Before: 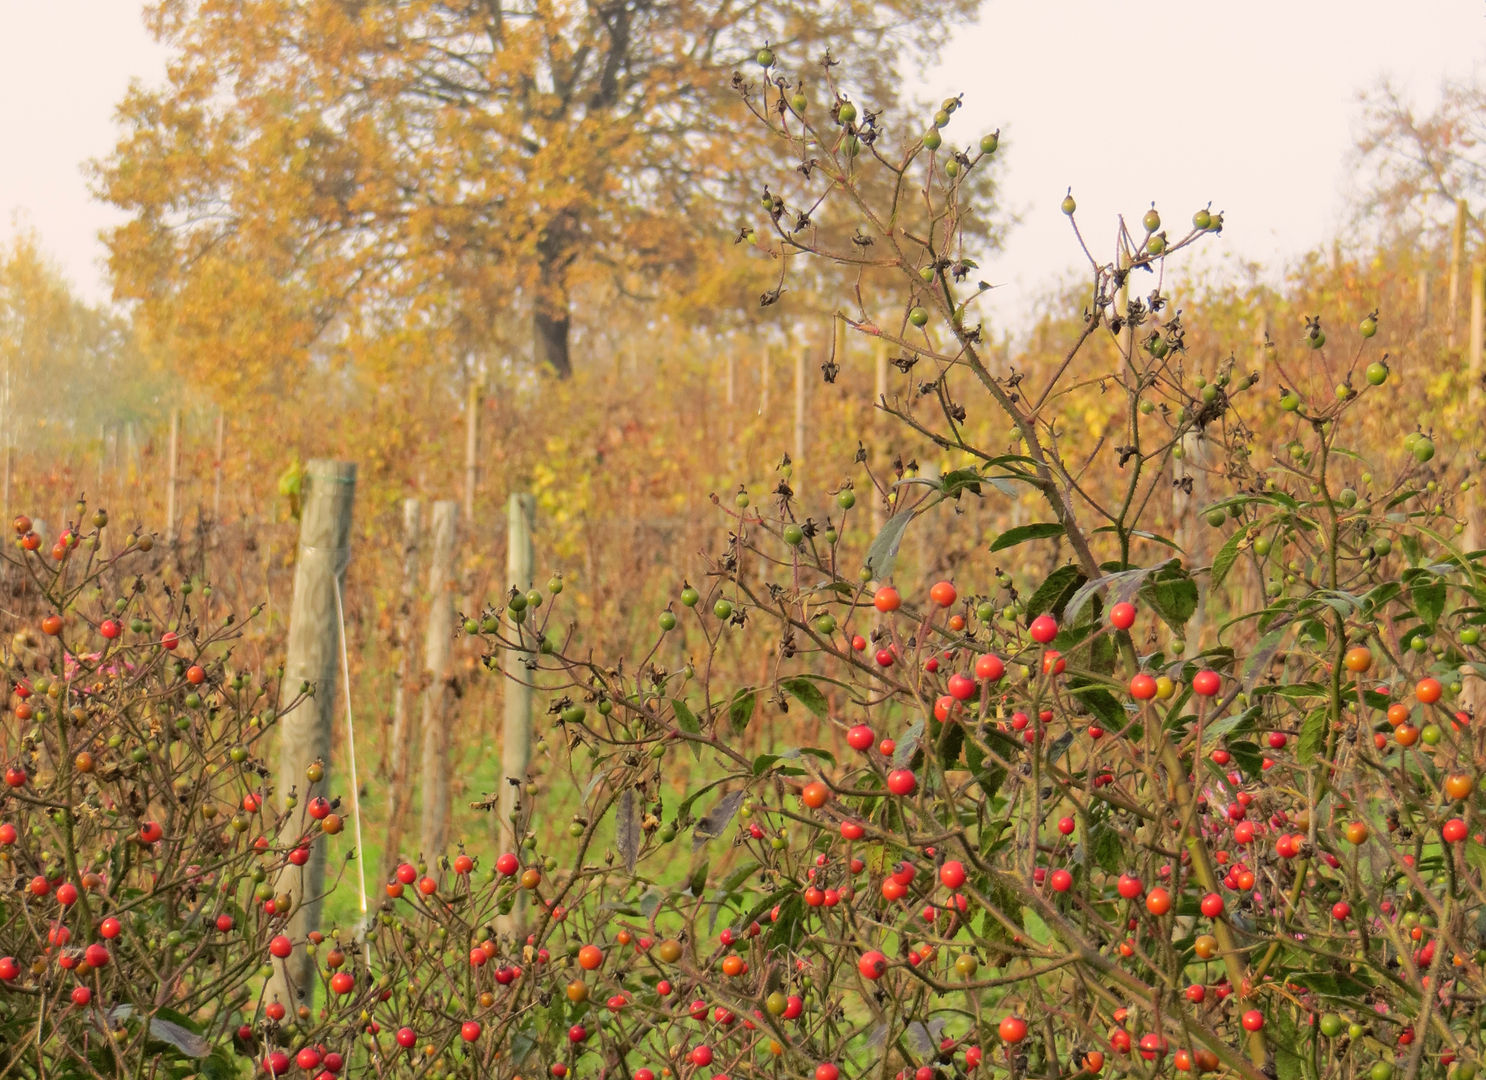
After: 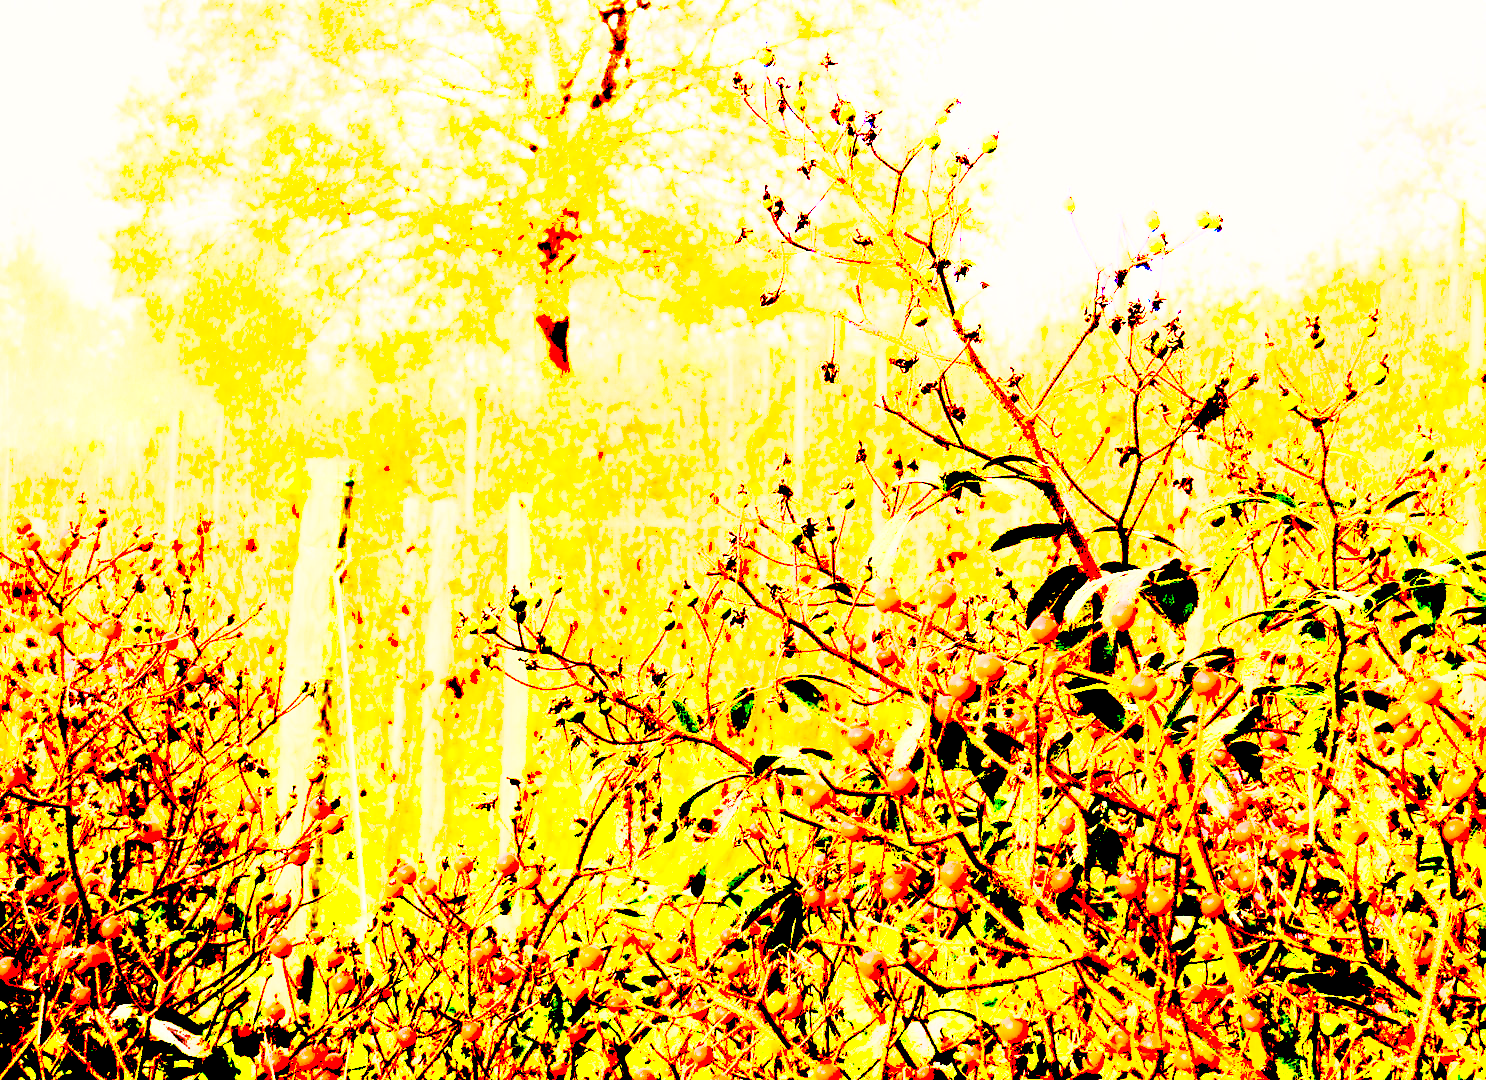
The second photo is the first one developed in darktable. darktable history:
shadows and highlights: on, module defaults
exposure: black level correction 0.1, exposure 3 EV, compensate highlight preservation false
